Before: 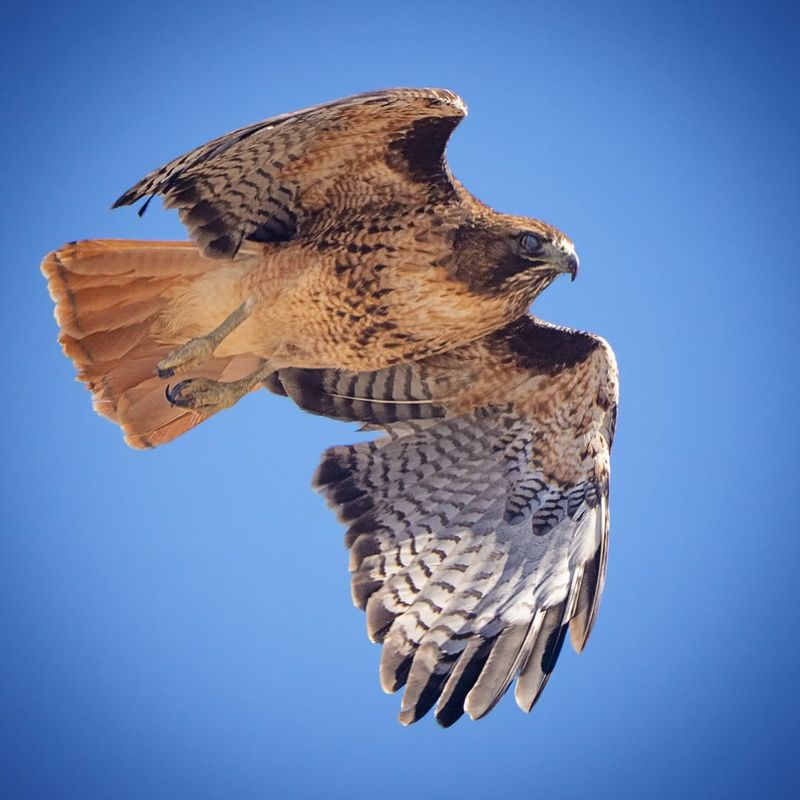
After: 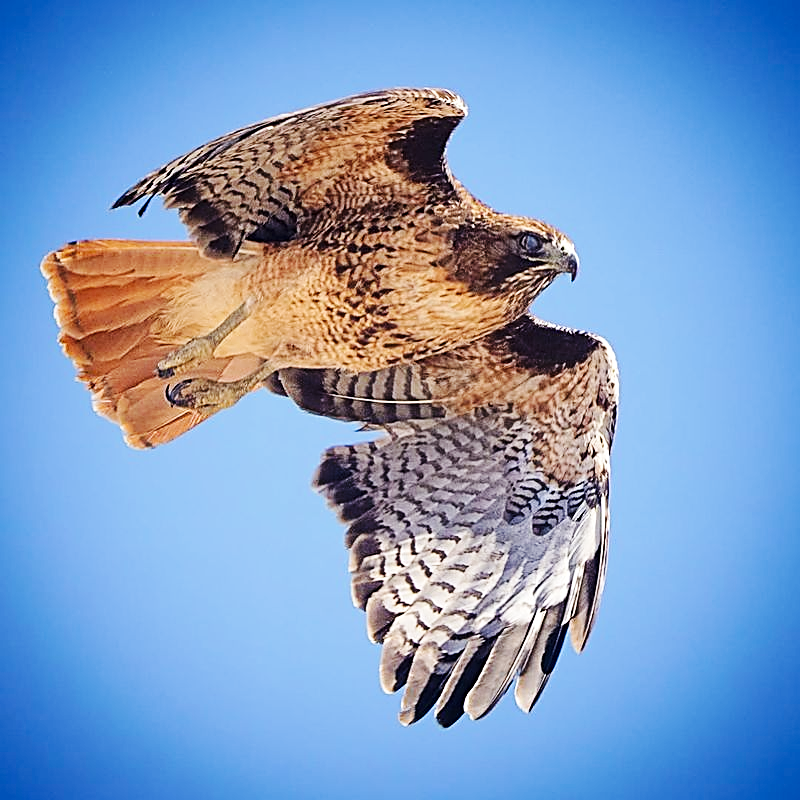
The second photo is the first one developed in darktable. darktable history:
base curve: curves: ch0 [(0, 0) (0.032, 0.025) (0.121, 0.166) (0.206, 0.329) (0.605, 0.79) (1, 1)], exposure shift 0.575, preserve colors none
sharpen: amount 1.009
